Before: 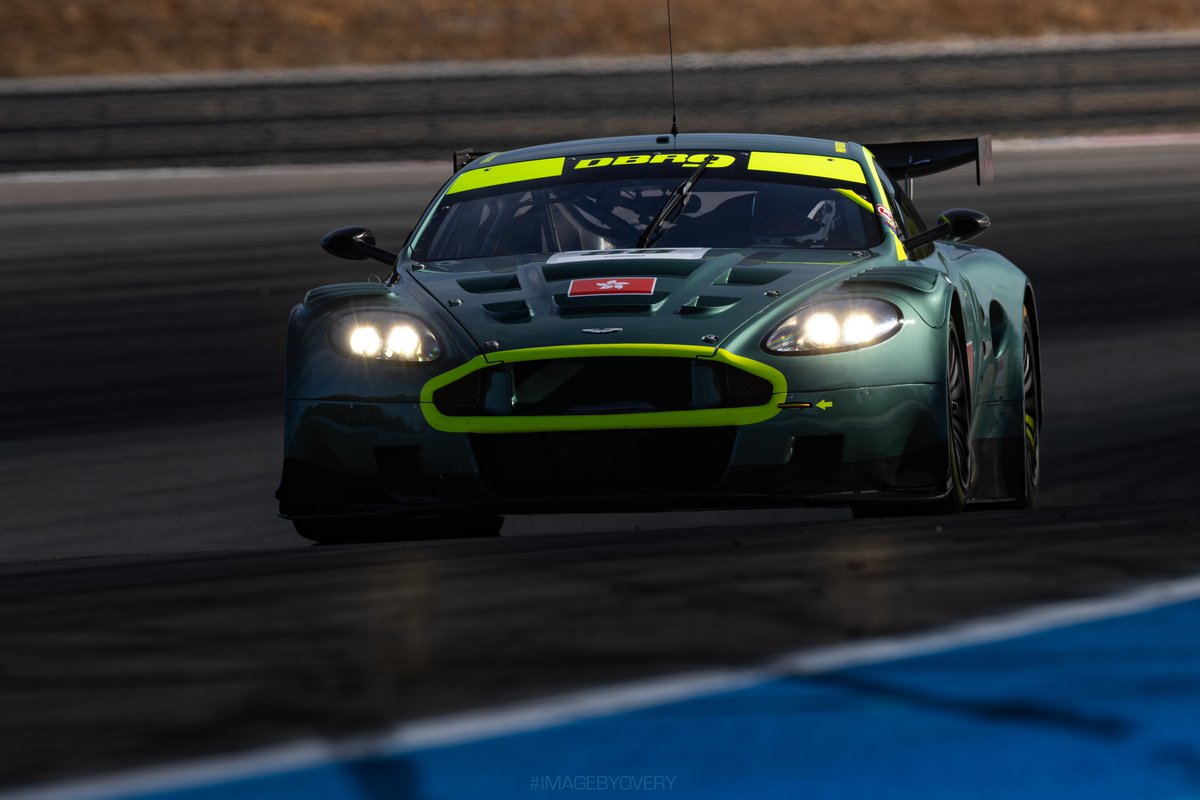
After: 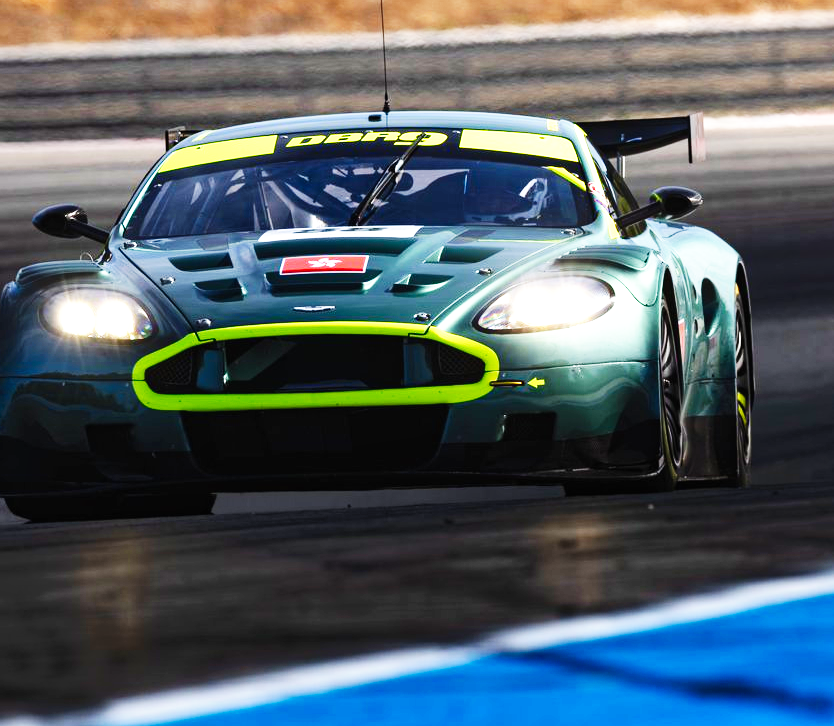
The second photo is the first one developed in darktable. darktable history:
shadows and highlights: shadows 62.66, white point adjustment 0.37, highlights -34.44, compress 83.82%
base curve: curves: ch0 [(0, 0) (0.007, 0.004) (0.027, 0.03) (0.046, 0.07) (0.207, 0.54) (0.442, 0.872) (0.673, 0.972) (1, 1)], preserve colors none
exposure: black level correction 0, exposure 1.1 EV, compensate highlight preservation false
crop and rotate: left 24.034%, top 2.838%, right 6.406%, bottom 6.299%
